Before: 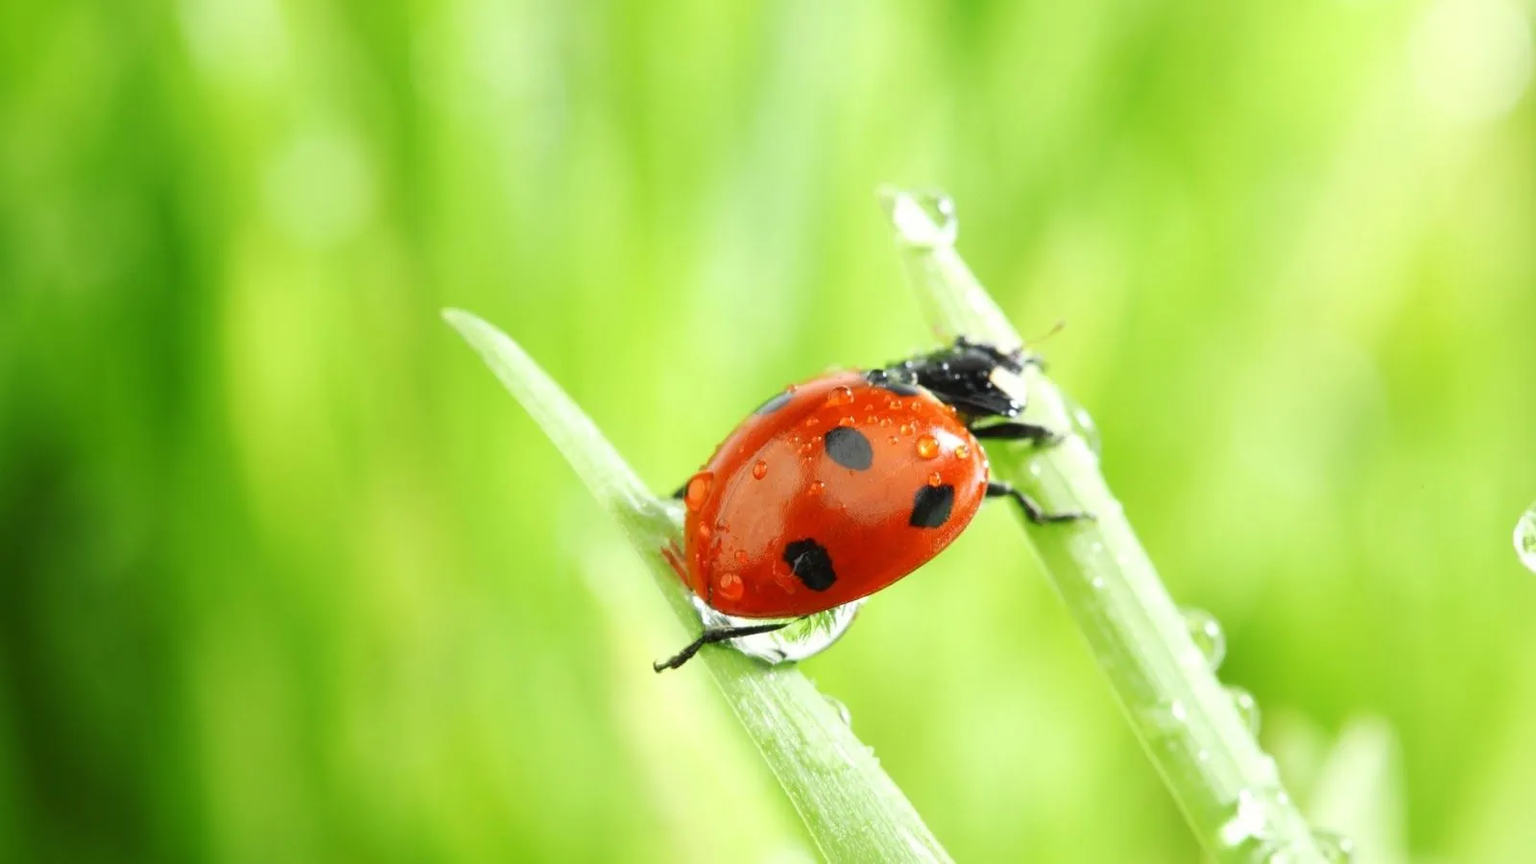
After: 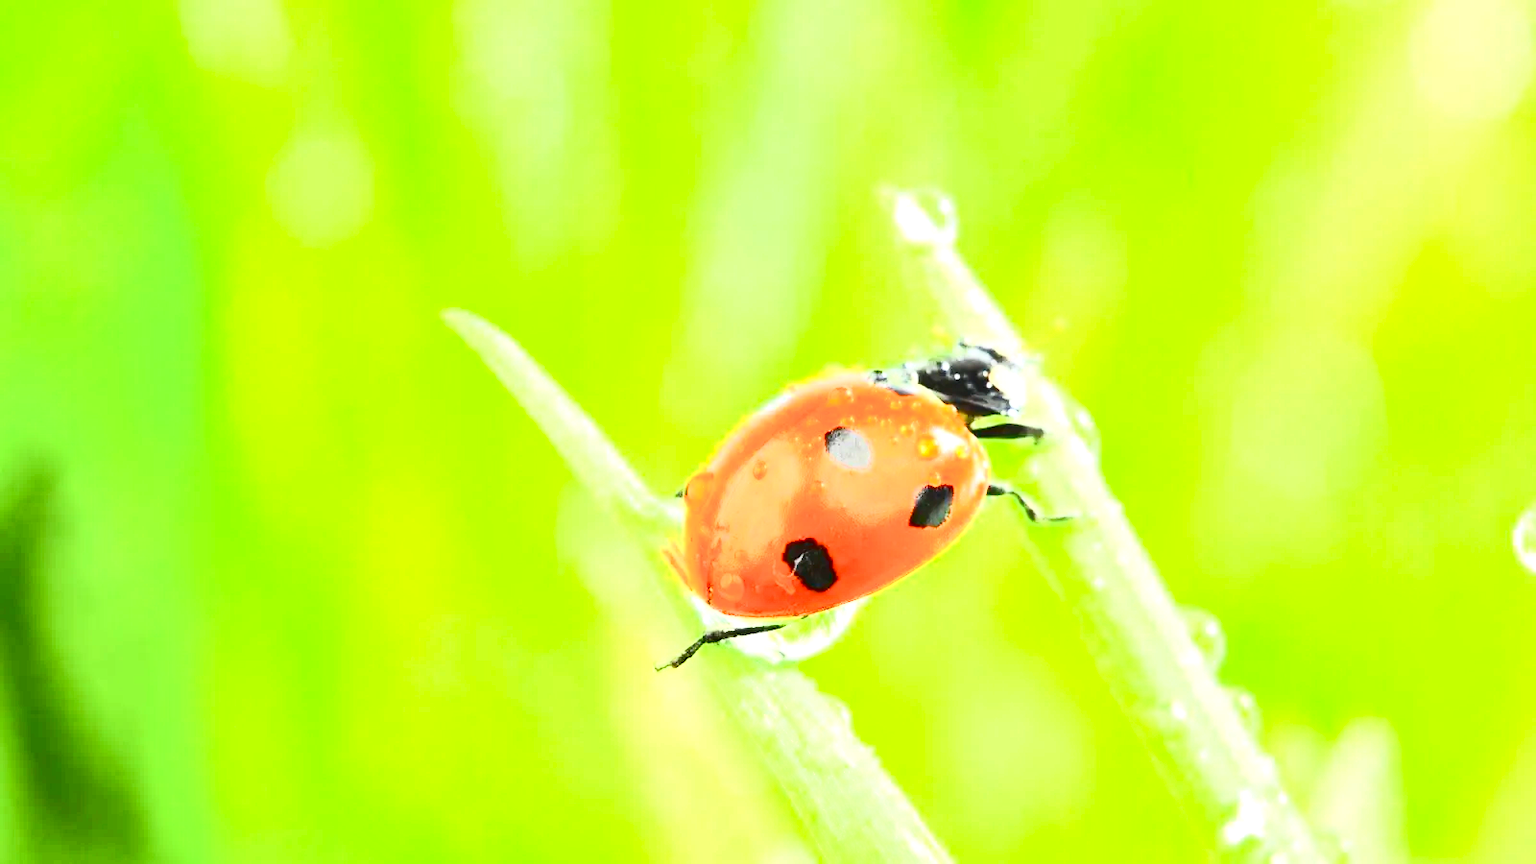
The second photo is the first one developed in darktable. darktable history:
color balance rgb: perceptual saturation grading › global saturation 20%, perceptual saturation grading › highlights -25%, perceptual saturation grading › shadows 25%
contrast brightness saturation: contrast 0.62, brightness 0.34, saturation 0.14
exposure: black level correction 0, exposure 1.5 EV, compensate highlight preservation false
